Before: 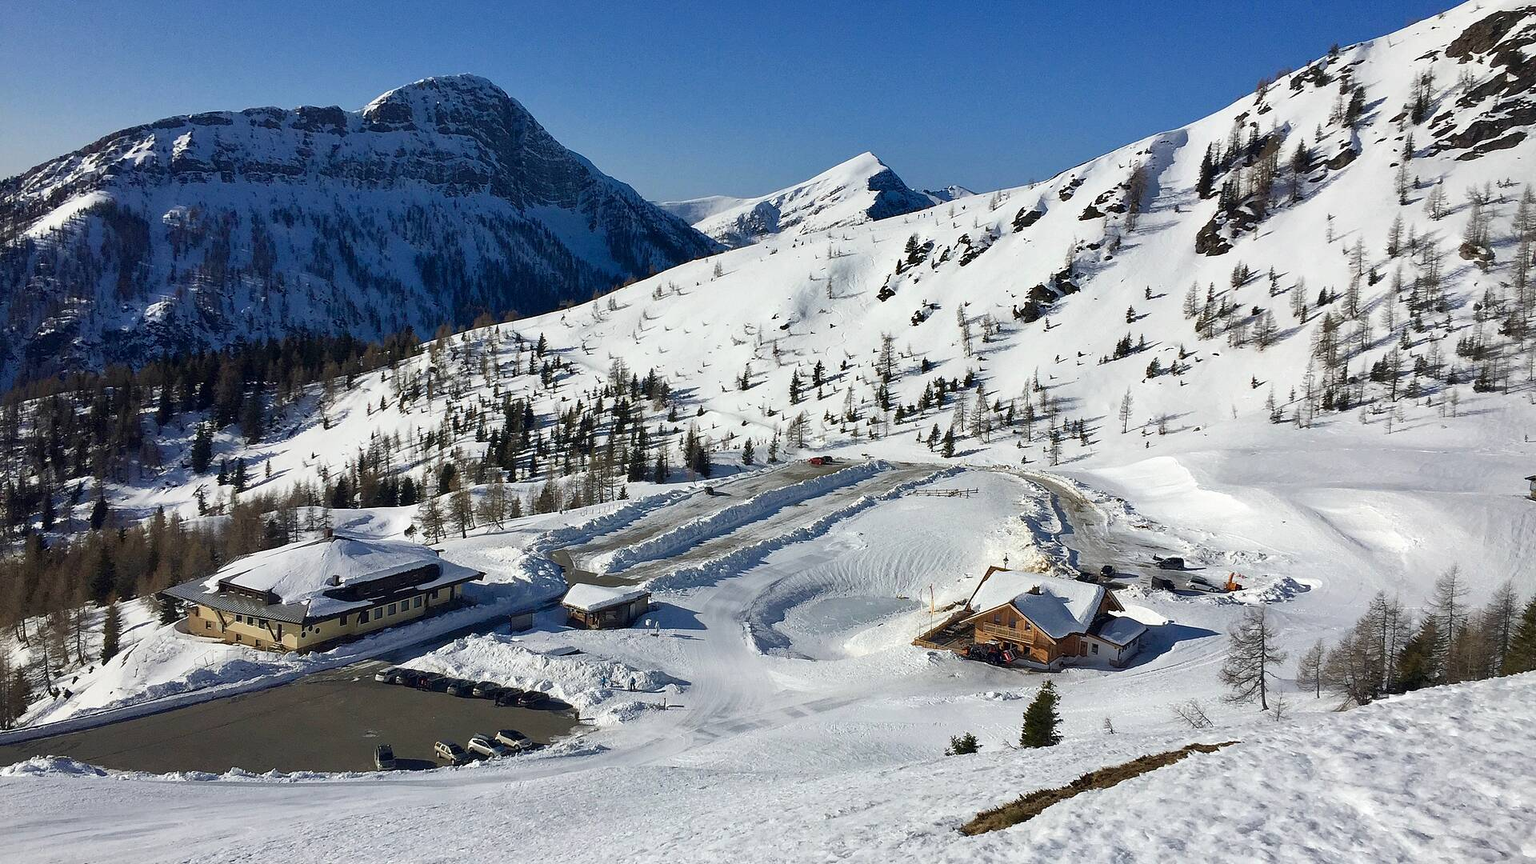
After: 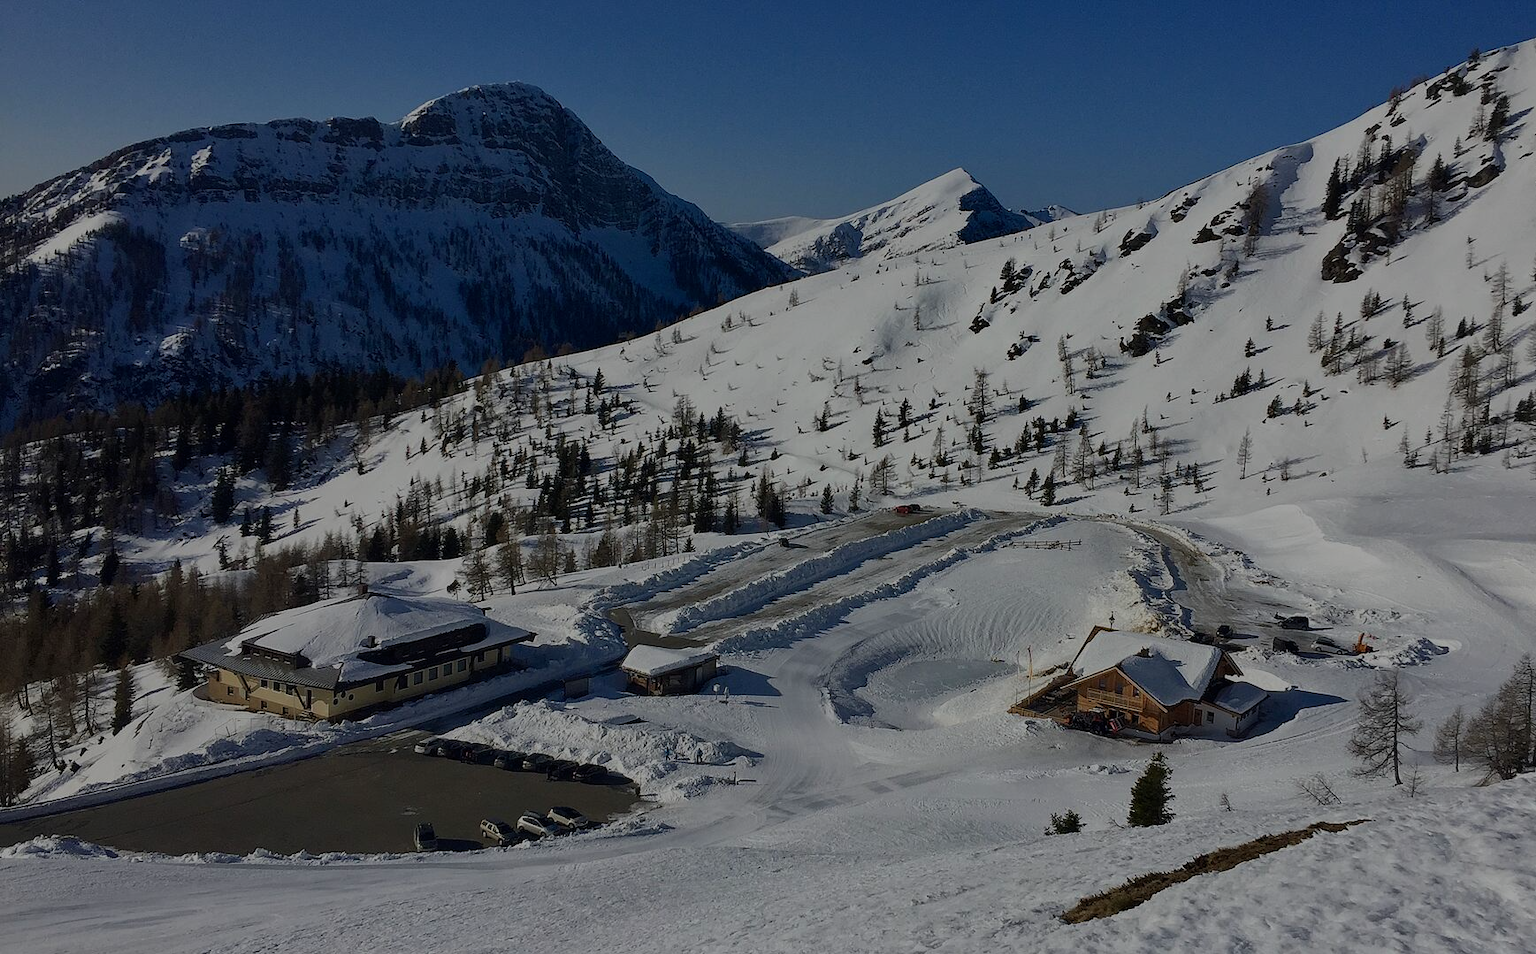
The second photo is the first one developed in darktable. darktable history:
exposure: exposure -1.468 EV, compensate highlight preservation false
crop: right 9.509%, bottom 0.031%
